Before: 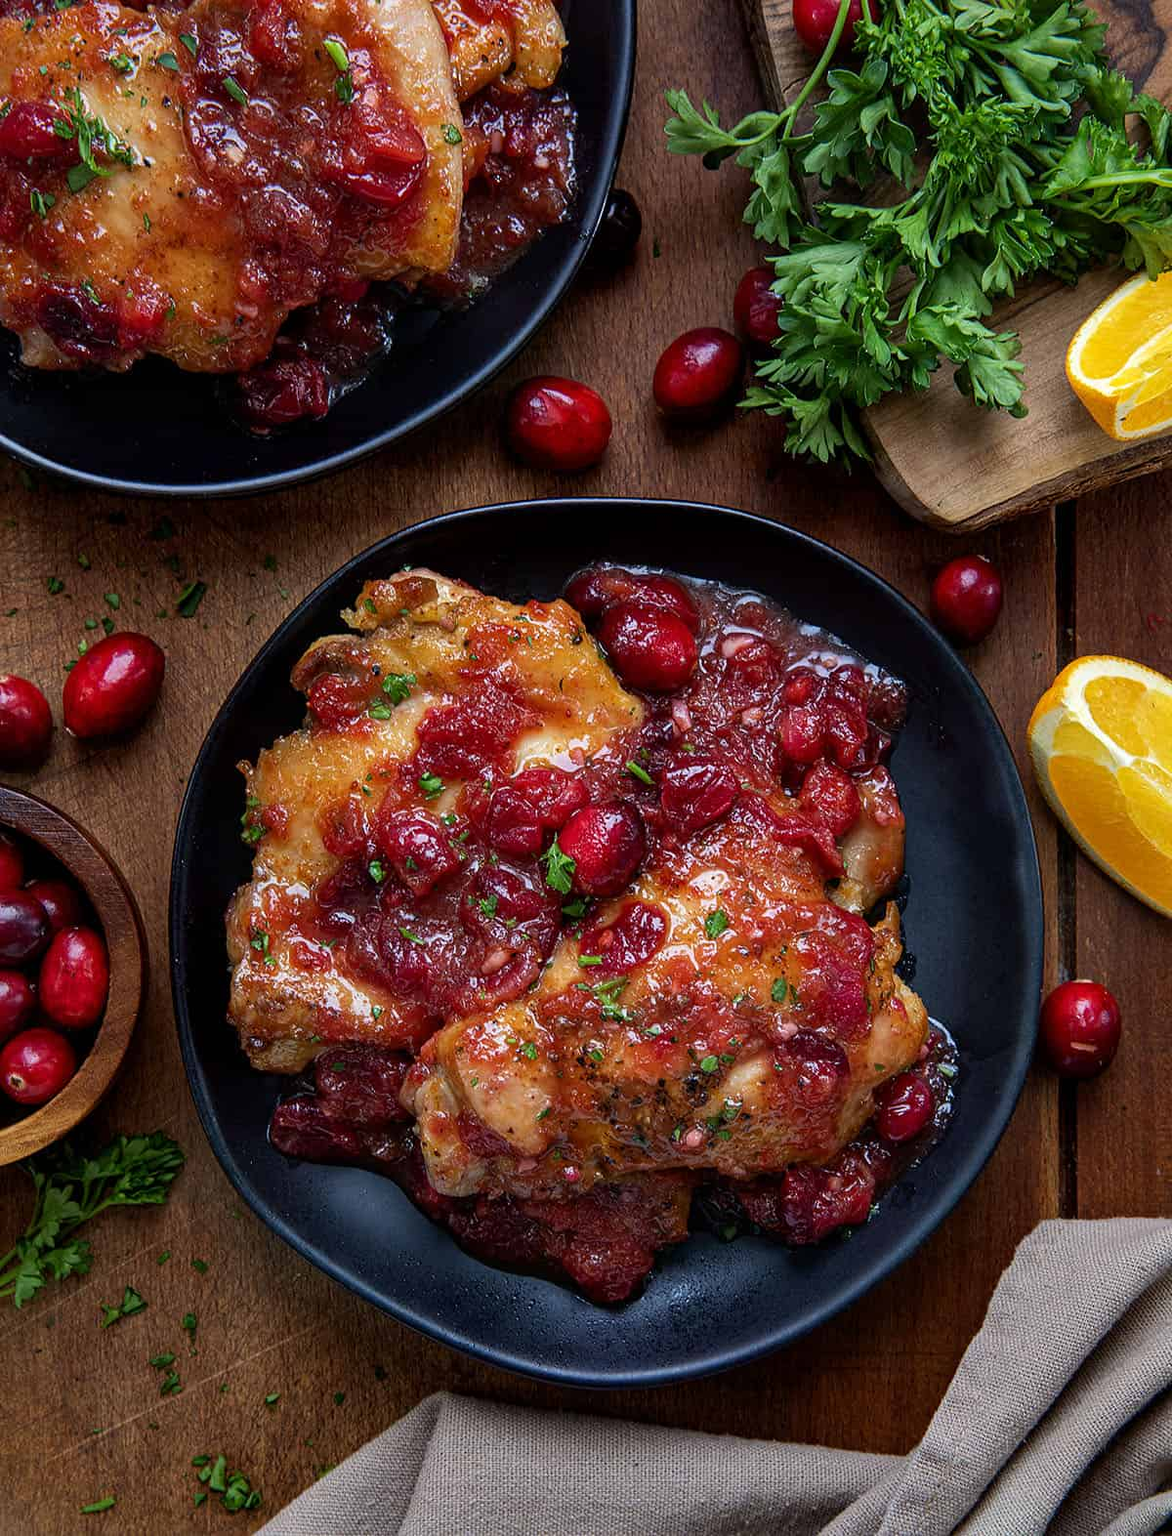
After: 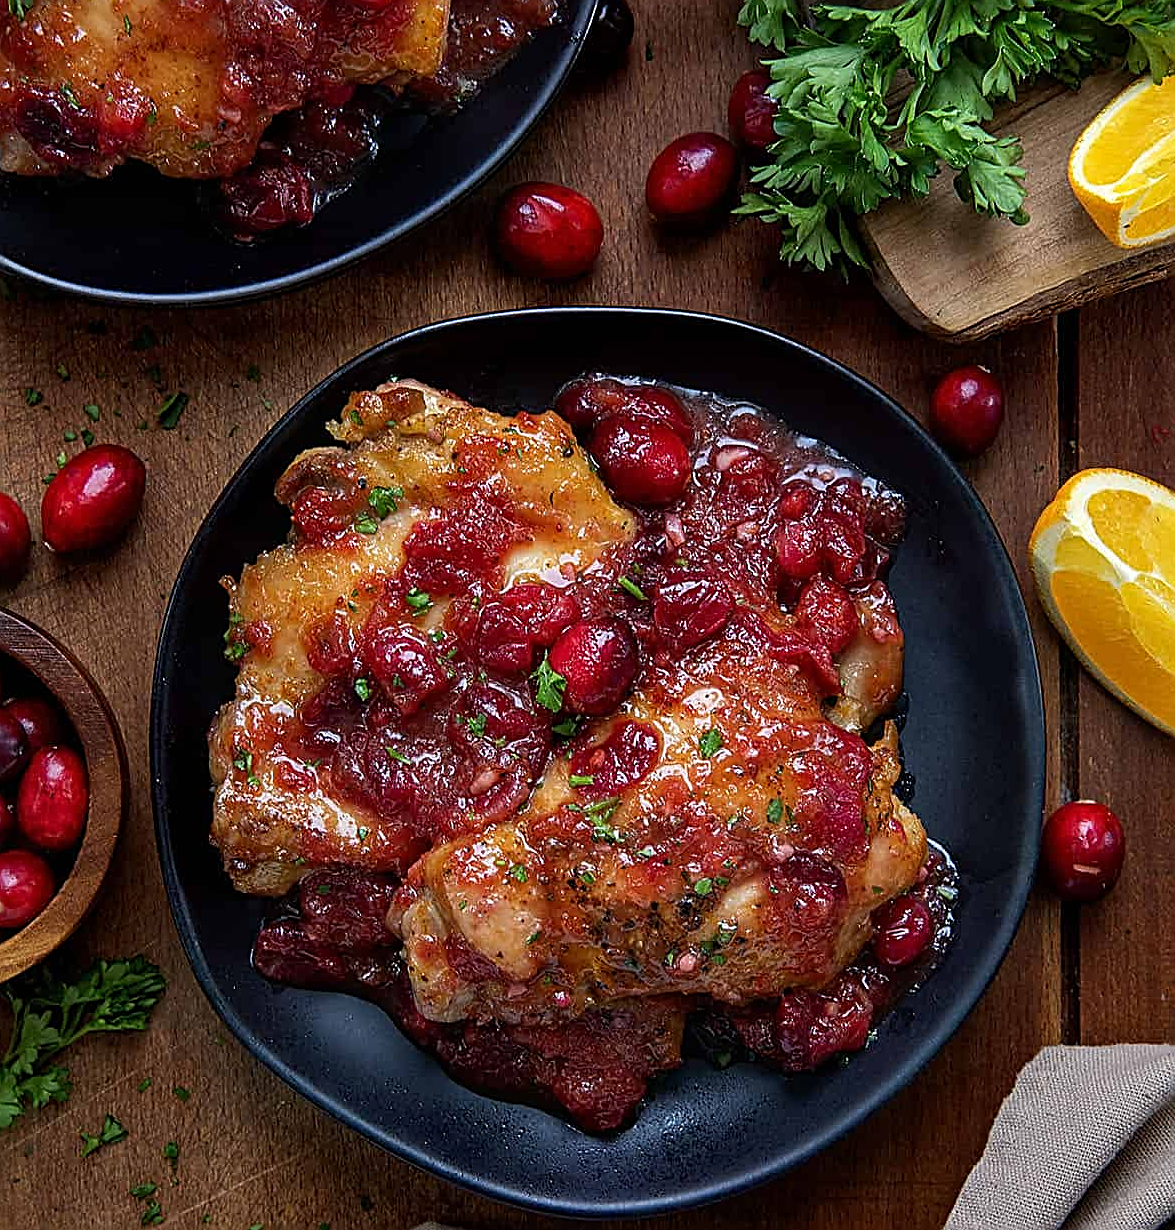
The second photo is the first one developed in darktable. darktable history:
crop and rotate: left 1.927%, top 12.997%, right 0.139%, bottom 8.745%
sharpen: amount 0.905
